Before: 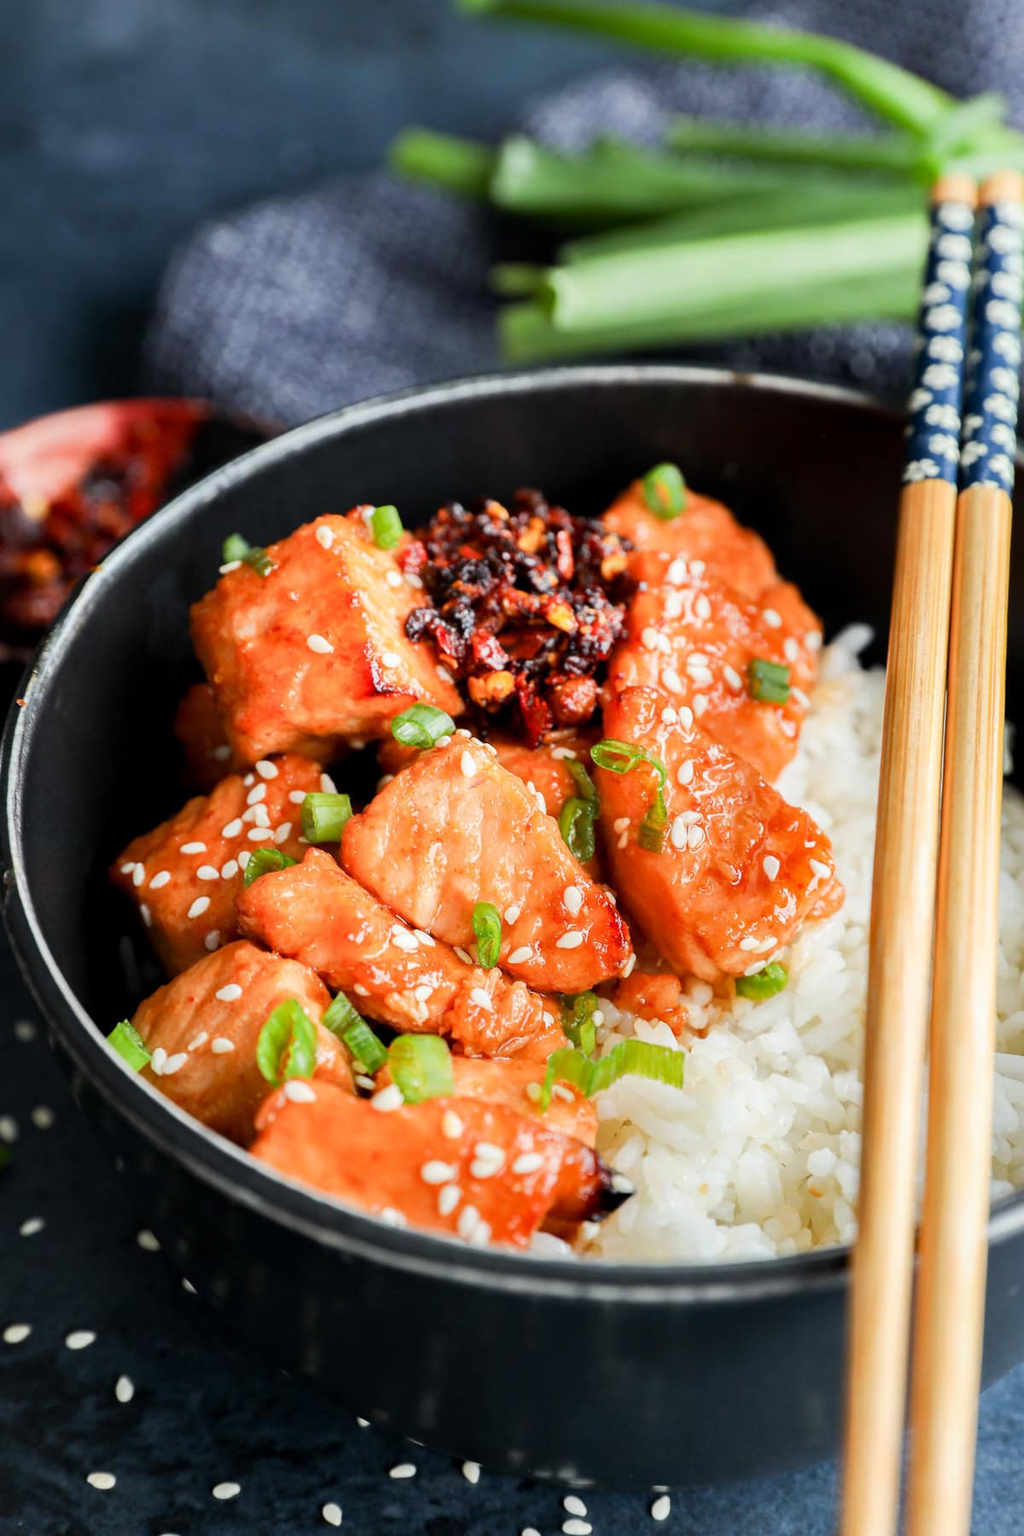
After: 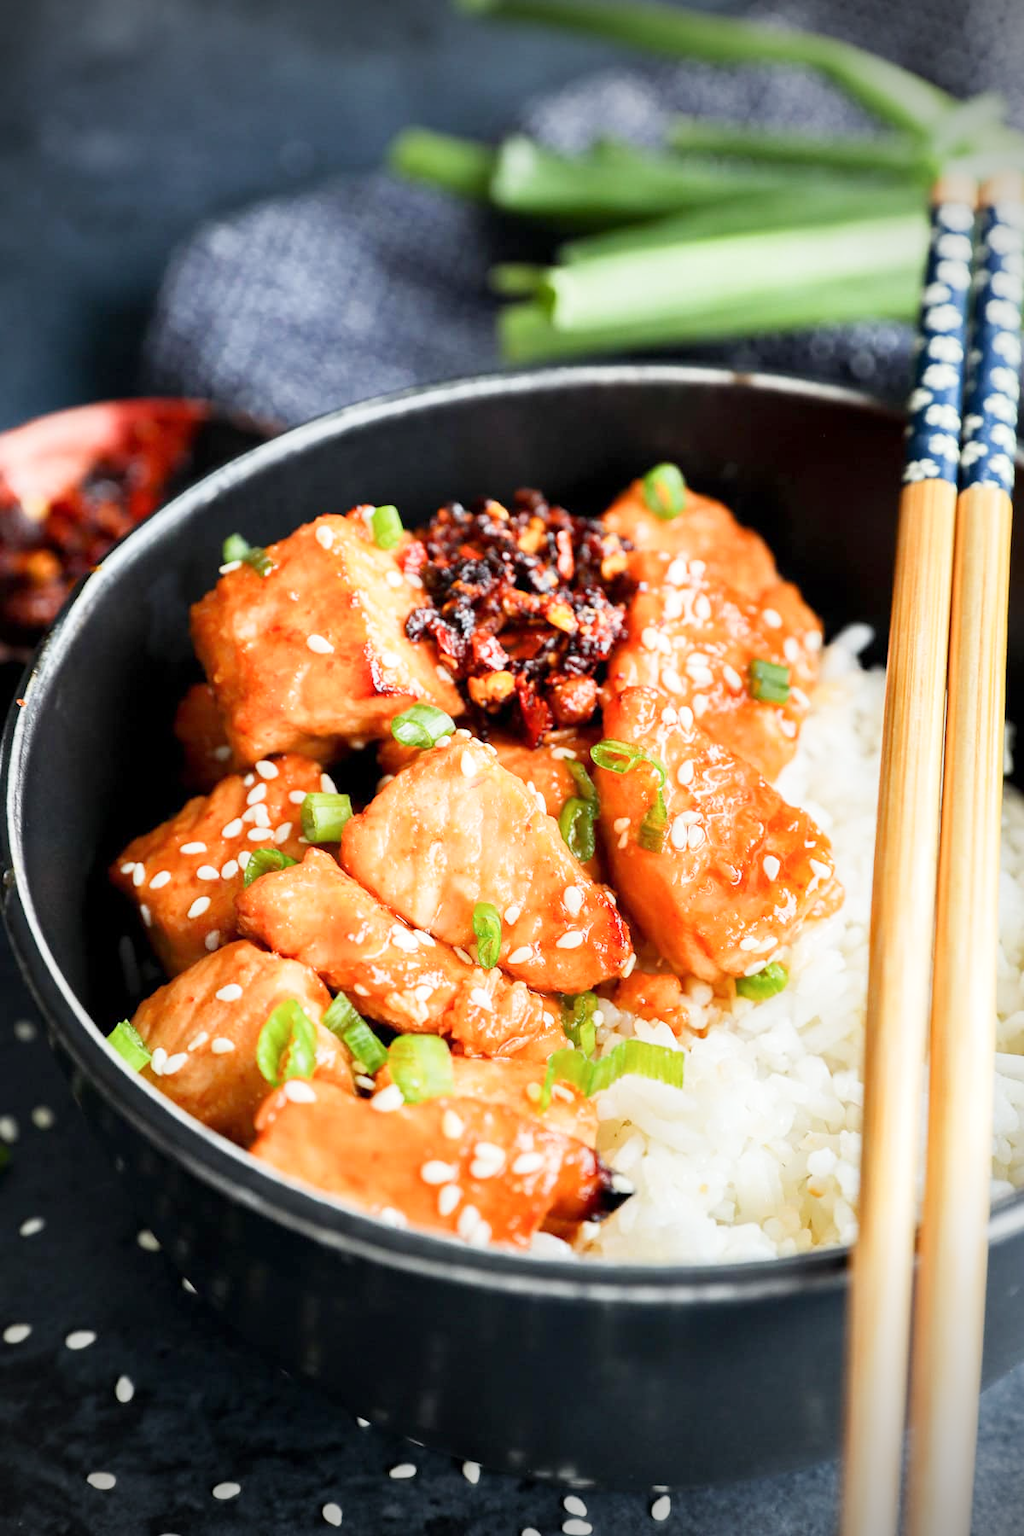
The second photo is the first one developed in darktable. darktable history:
shadows and highlights: shadows -8.49, white point adjustment 1.42, highlights 9.68
base curve: curves: ch0 [(0, 0) (0.204, 0.334) (0.55, 0.733) (1, 1)], preserve colors none
vignetting: brightness -0.683, width/height ratio 1.099
